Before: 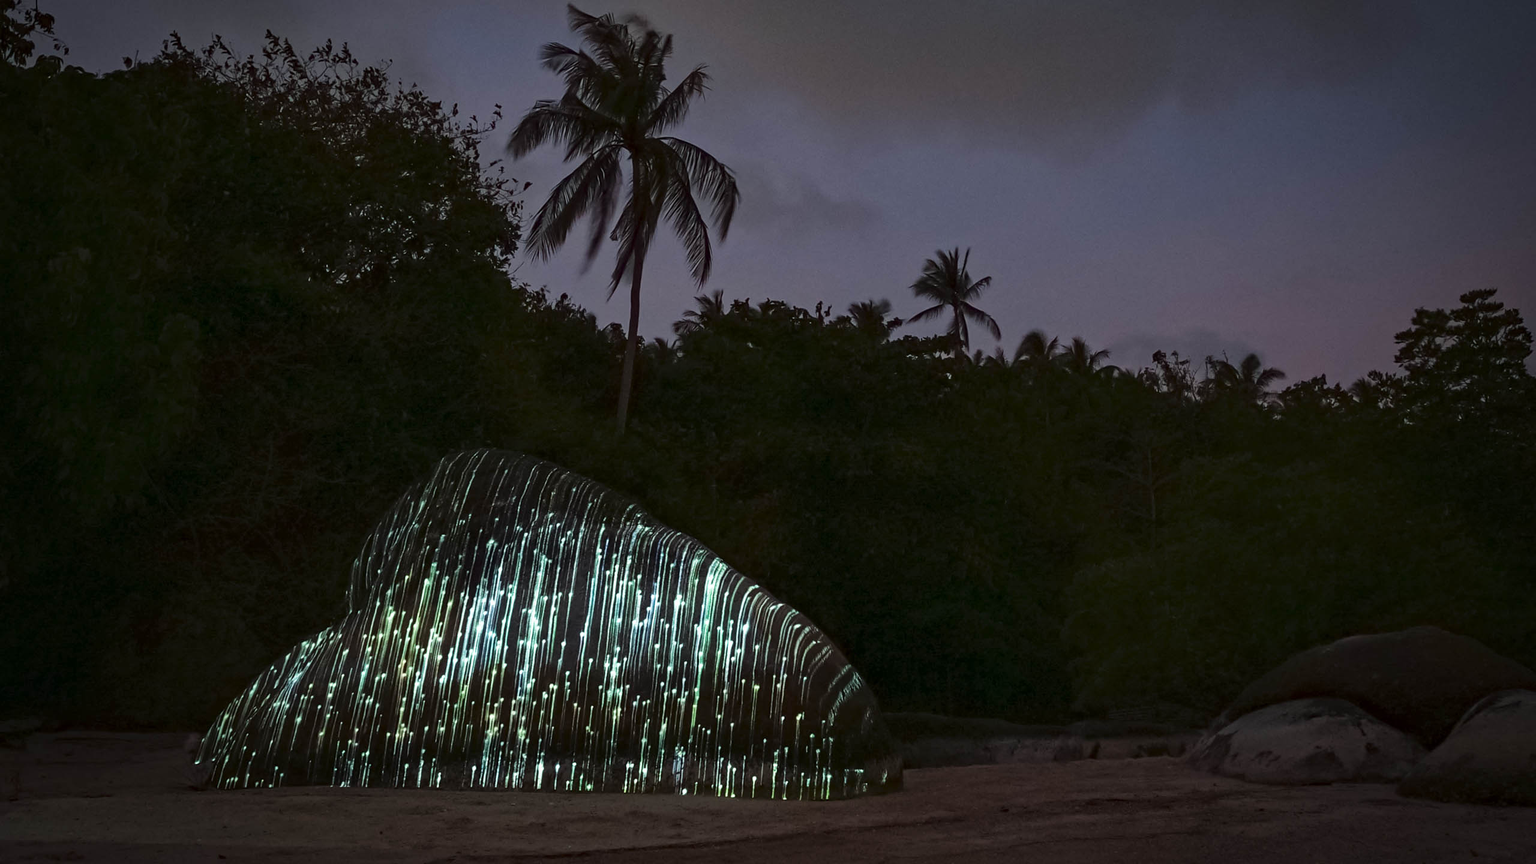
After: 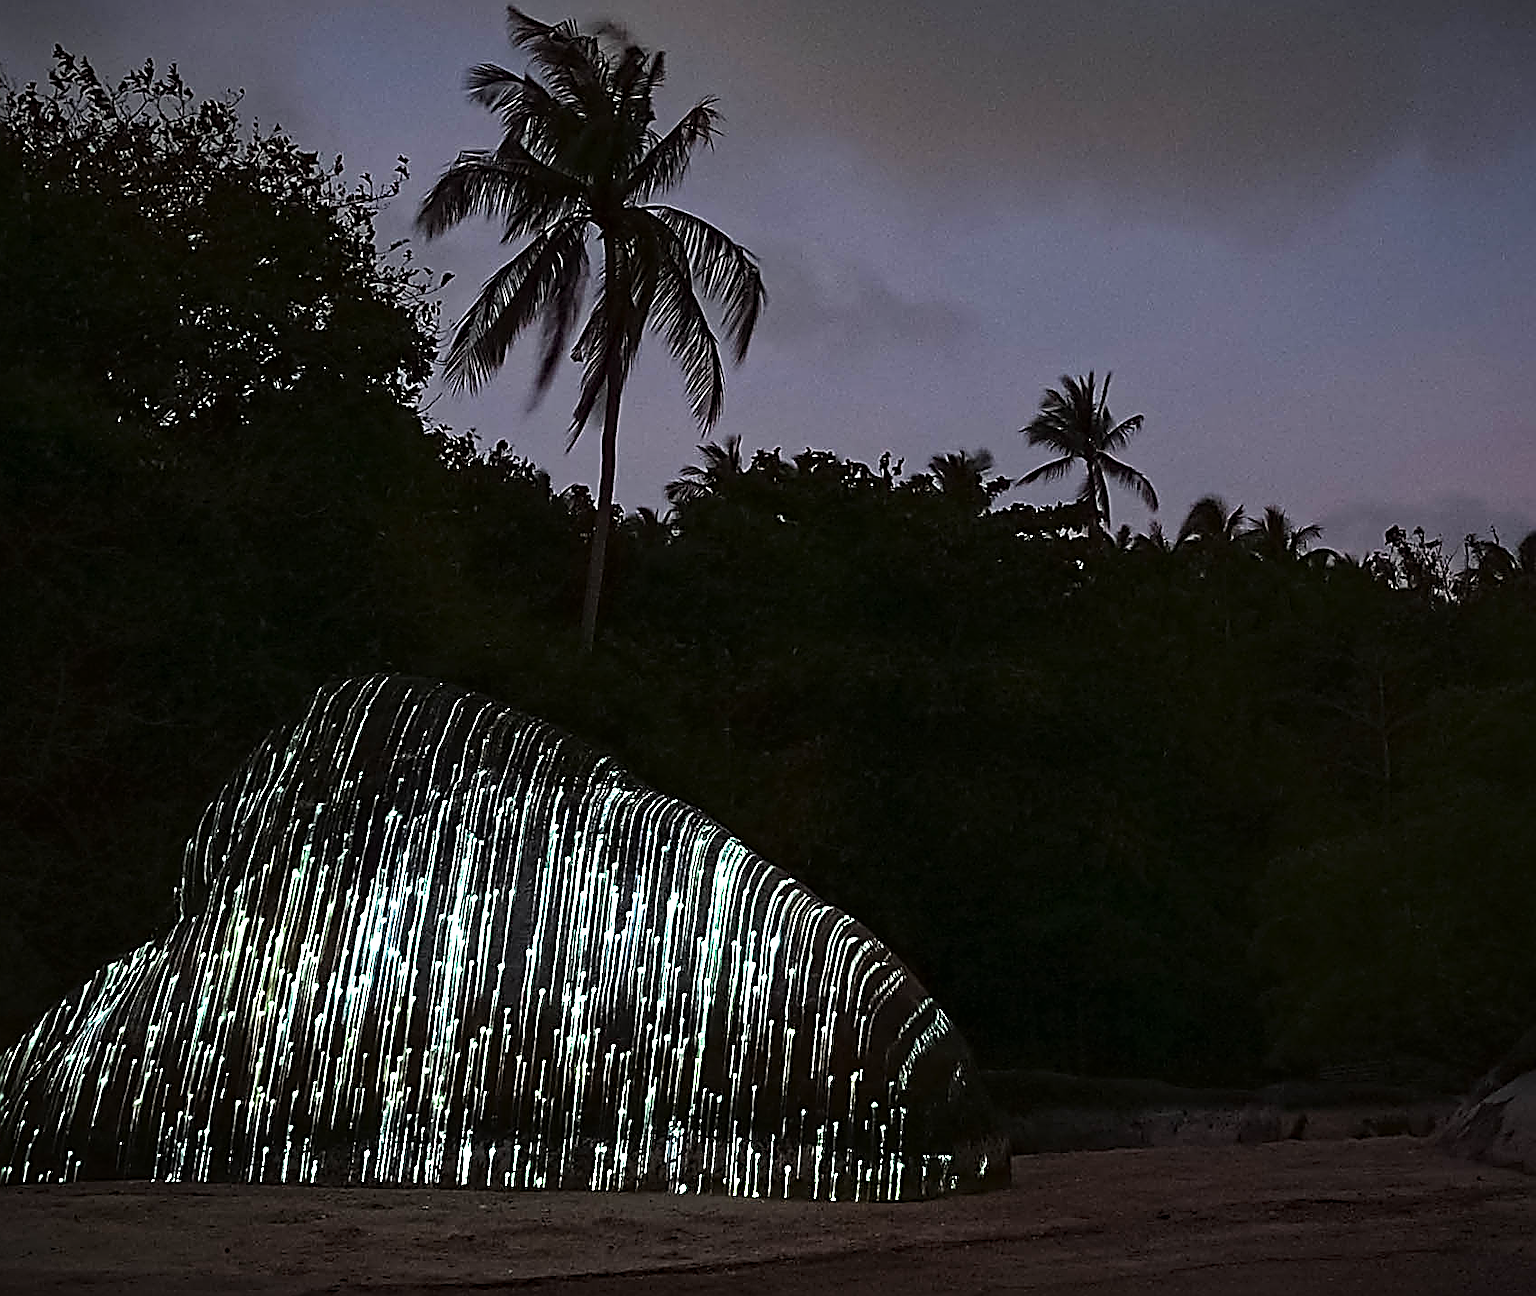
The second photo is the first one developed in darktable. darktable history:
crop and rotate: left 14.974%, right 18.402%
tone equalizer: -8 EV -0.724 EV, -7 EV -0.689 EV, -6 EV -0.592 EV, -5 EV -0.377 EV, -3 EV 0.397 EV, -2 EV 0.6 EV, -1 EV 0.677 EV, +0 EV 0.739 EV
sharpen: amount 1.989
